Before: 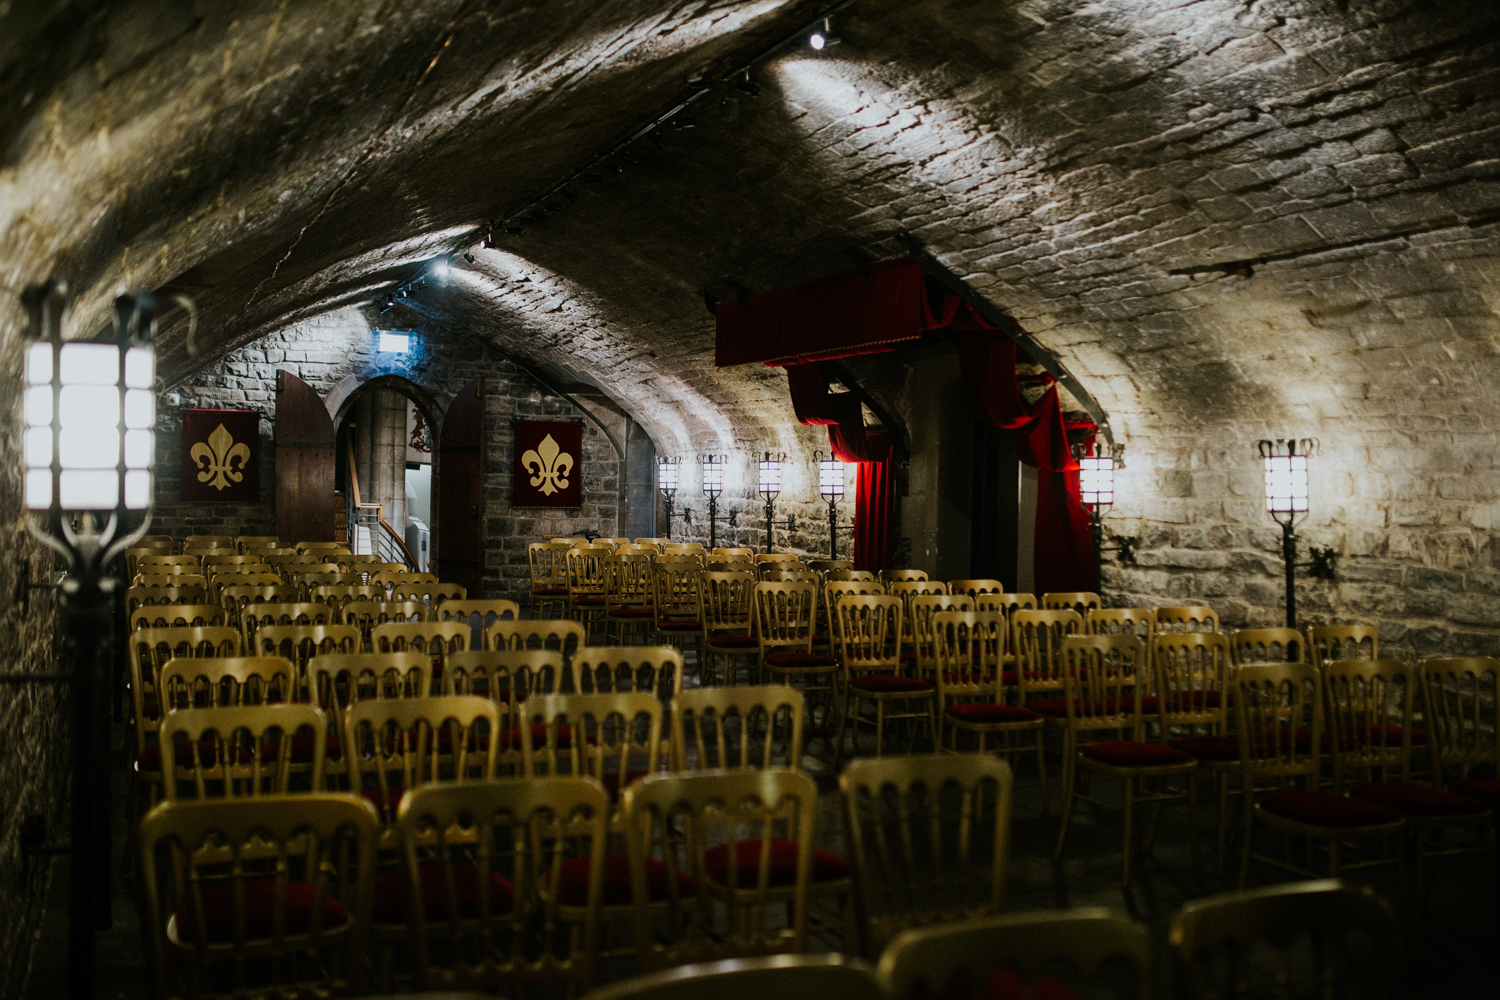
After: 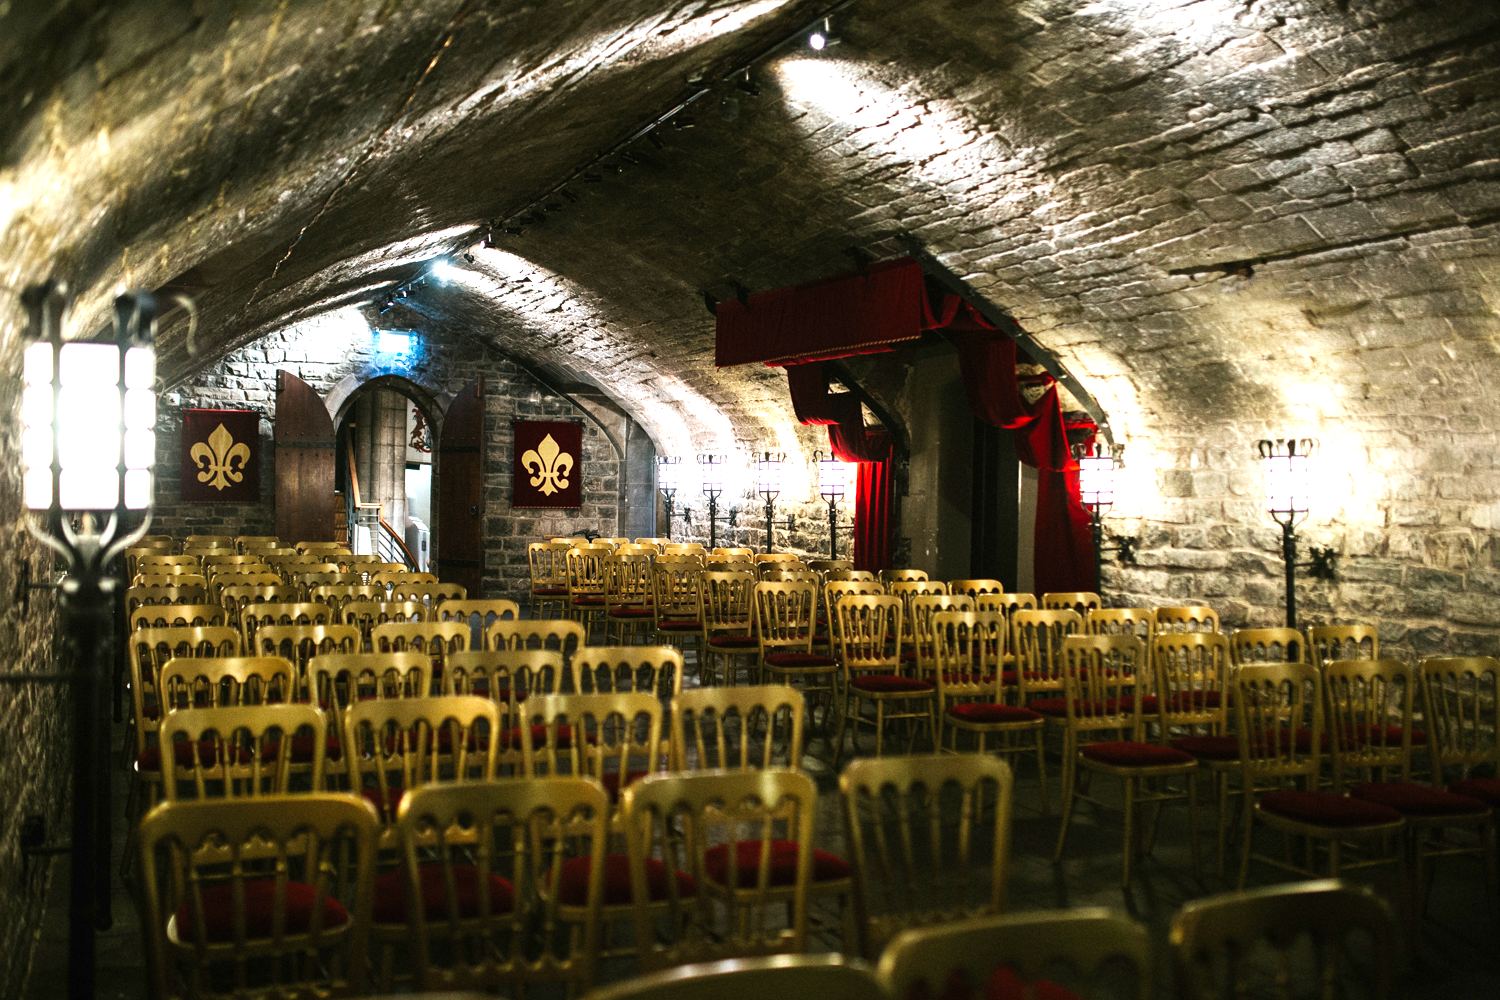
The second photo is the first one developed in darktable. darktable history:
exposure: black level correction 0, exposure 1.381 EV, compensate exposure bias true, compensate highlight preservation false
